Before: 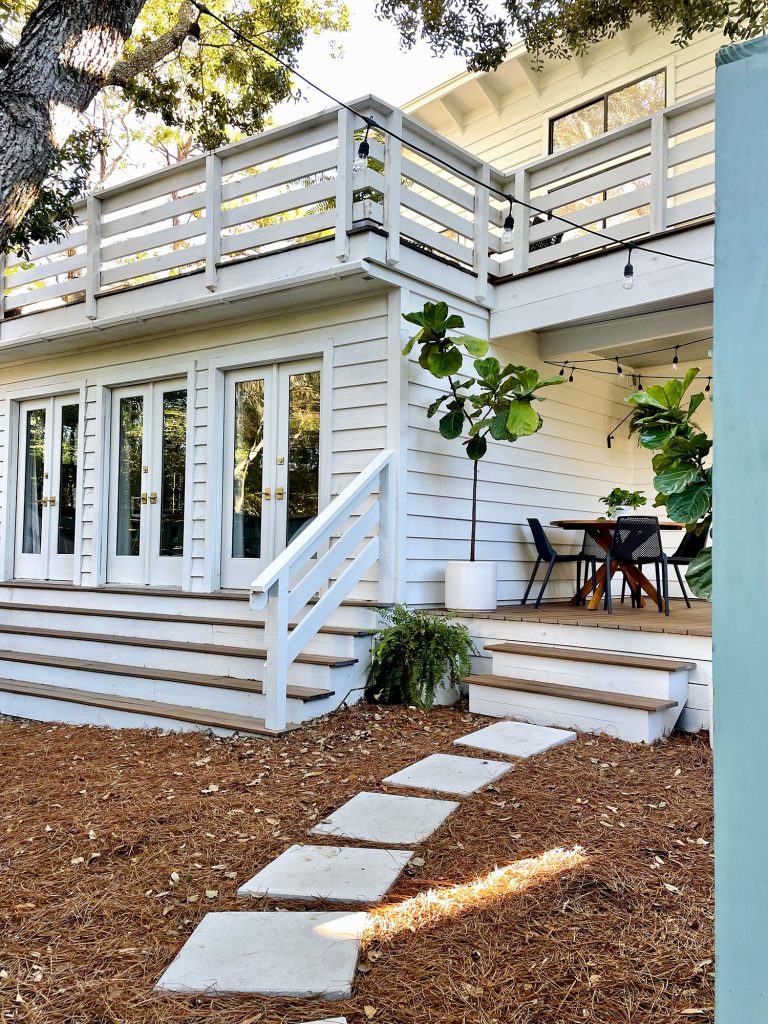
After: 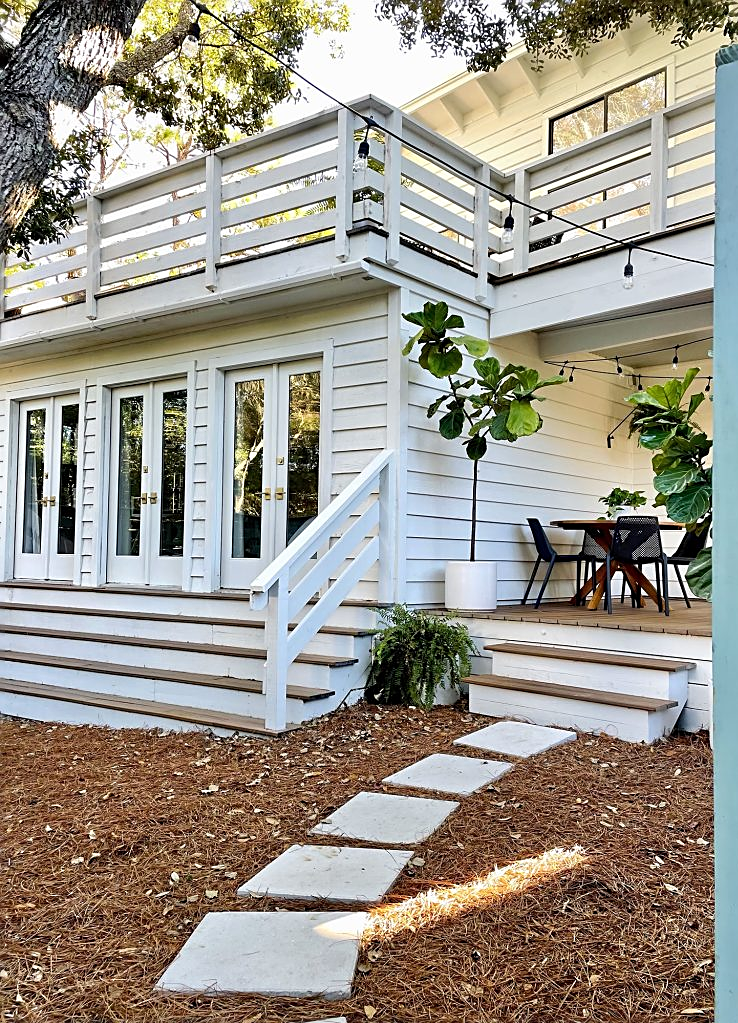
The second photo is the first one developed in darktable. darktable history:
crop: right 3.894%, bottom 0.018%
sharpen: on, module defaults
